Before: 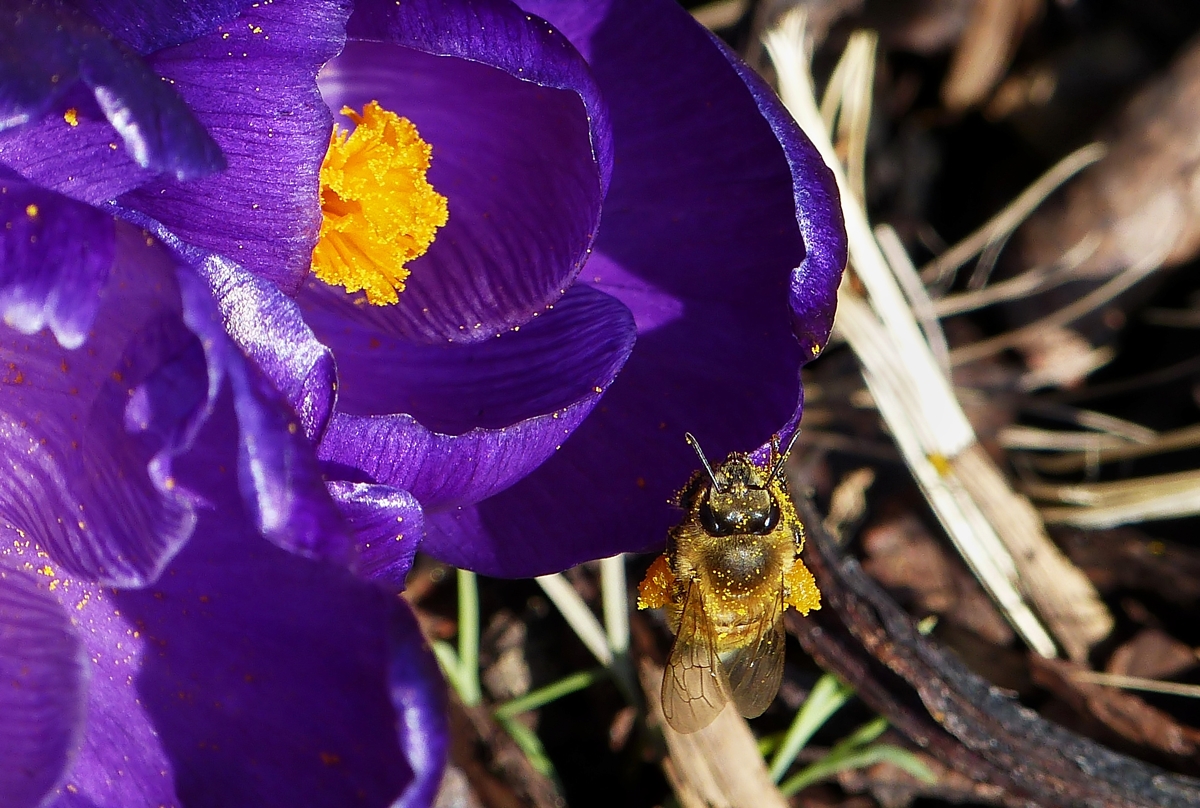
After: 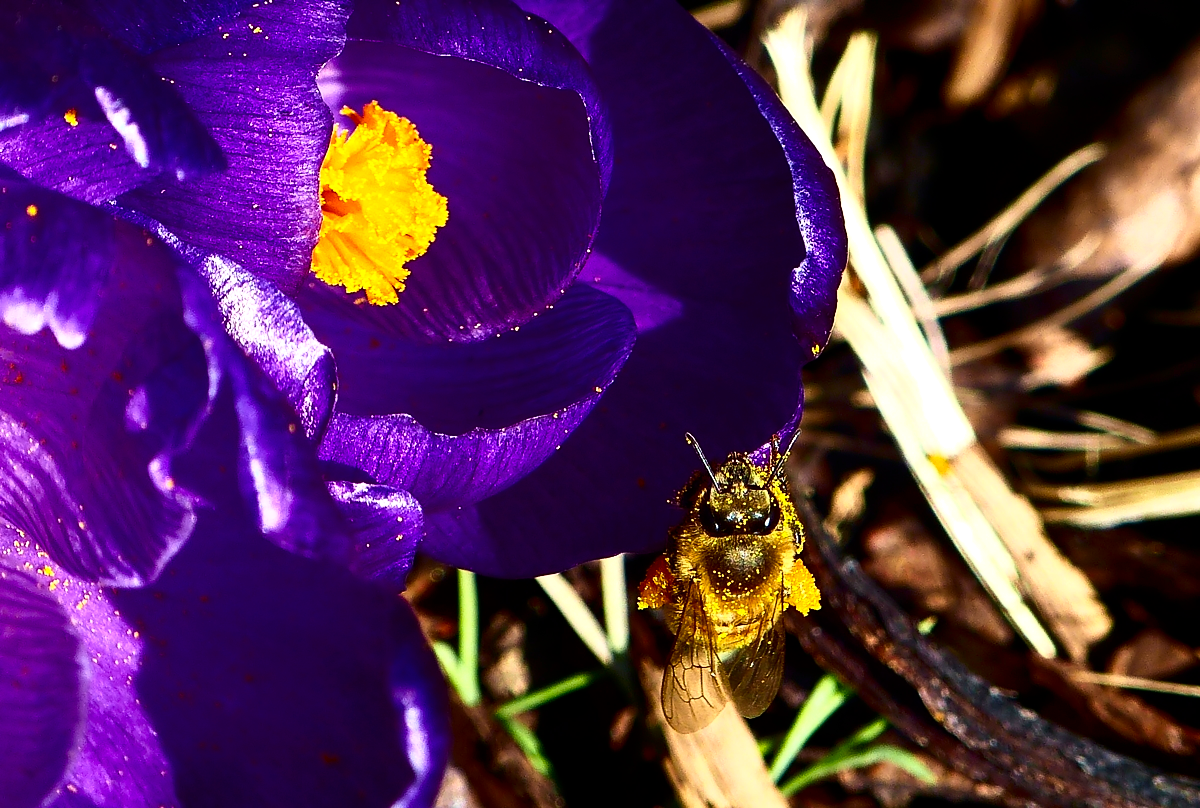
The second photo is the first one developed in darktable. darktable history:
tone curve: curves: ch0 [(0, 0) (0.389, 0.458) (0.745, 0.82) (0.849, 0.917) (0.919, 0.969) (1, 1)]; ch1 [(0, 0) (0.437, 0.404) (0.5, 0.5) (0.529, 0.55) (0.58, 0.6) (0.616, 0.649) (1, 1)]; ch2 [(0, 0) (0.442, 0.428) (0.5, 0.5) (0.525, 0.543) (0.585, 0.62) (1, 1)], color space Lab, independent channels, preserve colors none
color balance rgb: linear chroma grading › mid-tones 7.971%, perceptual saturation grading › global saturation -0.078%, global vibrance 25.092%, contrast 19.798%
contrast brightness saturation: contrast 0.202, brightness -0.111, saturation 0.096
